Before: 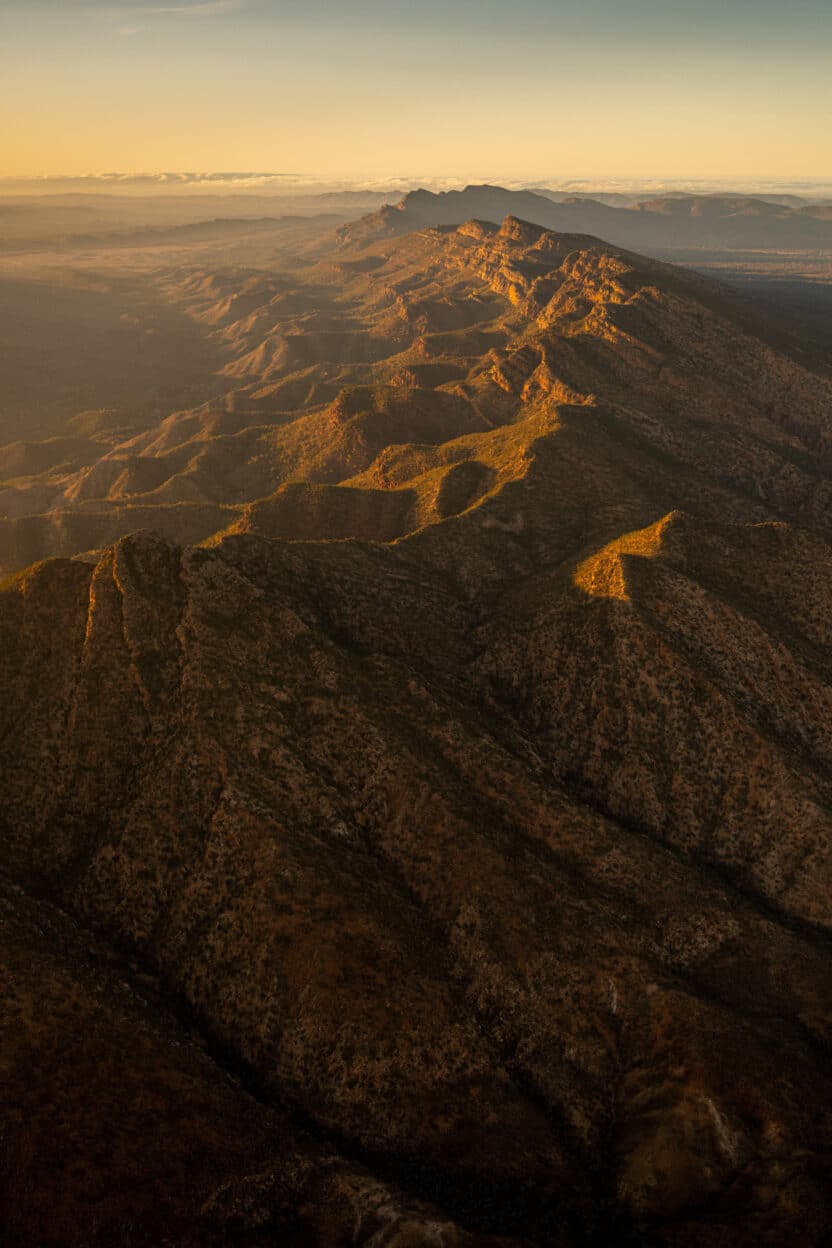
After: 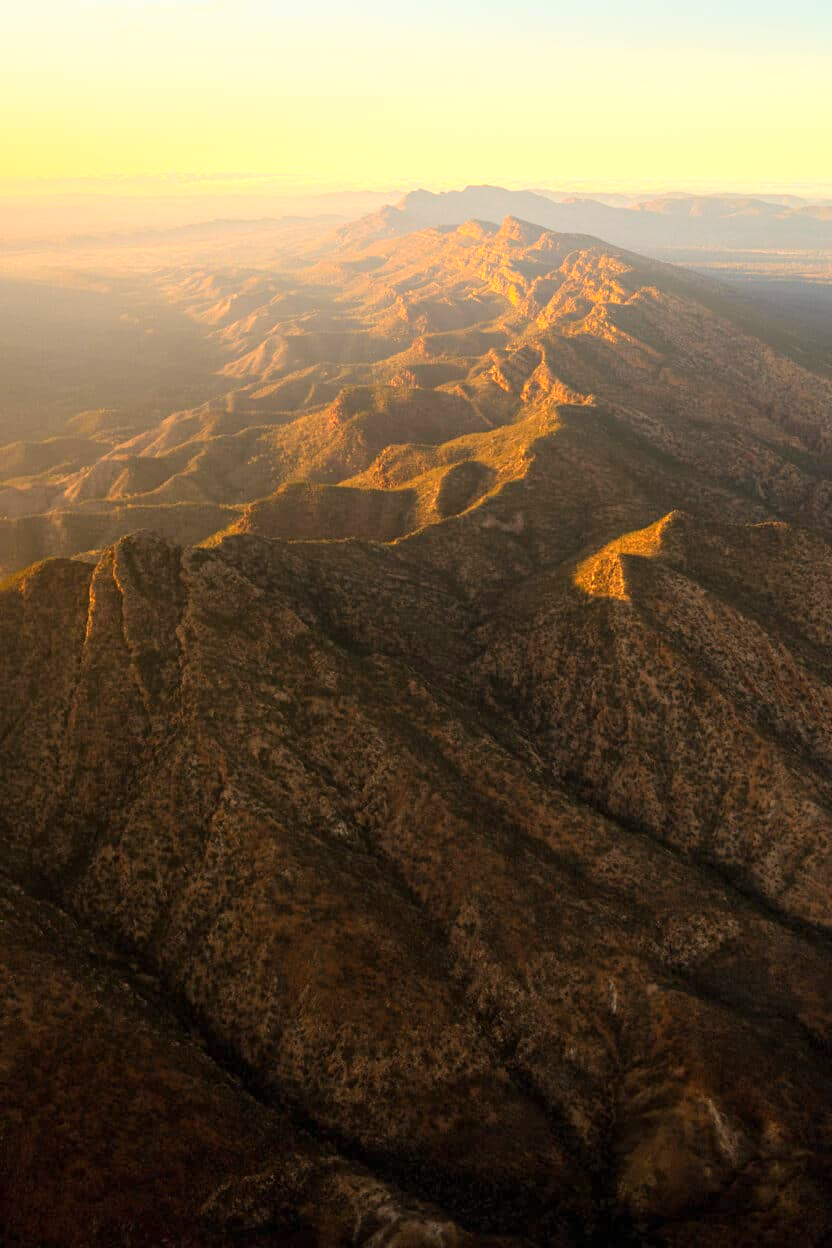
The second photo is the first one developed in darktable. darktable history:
bloom: size 38%, threshold 95%, strength 30%
exposure: exposure 0.935 EV, compensate highlight preservation false
